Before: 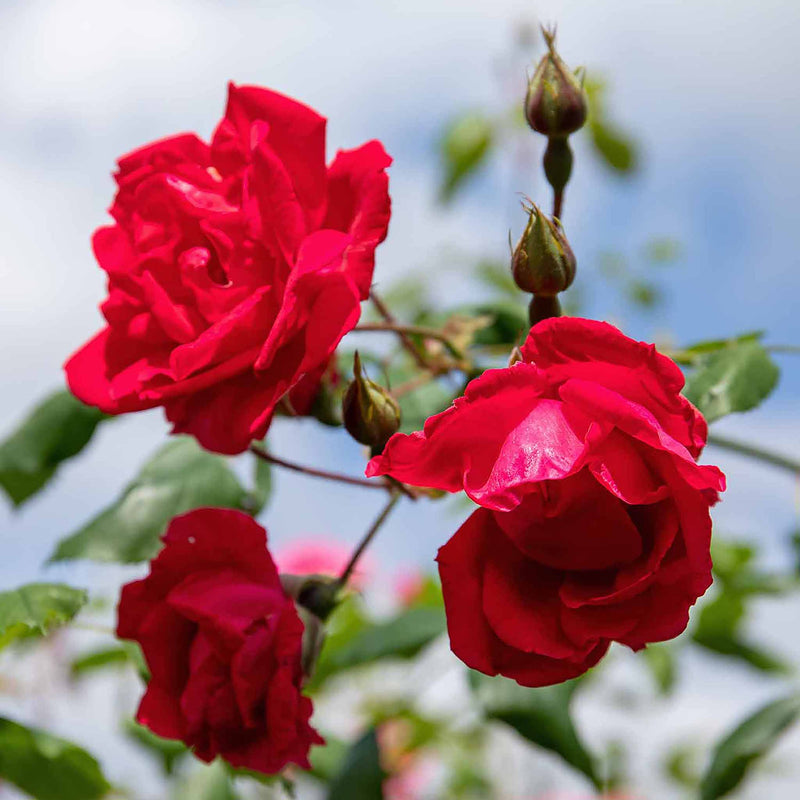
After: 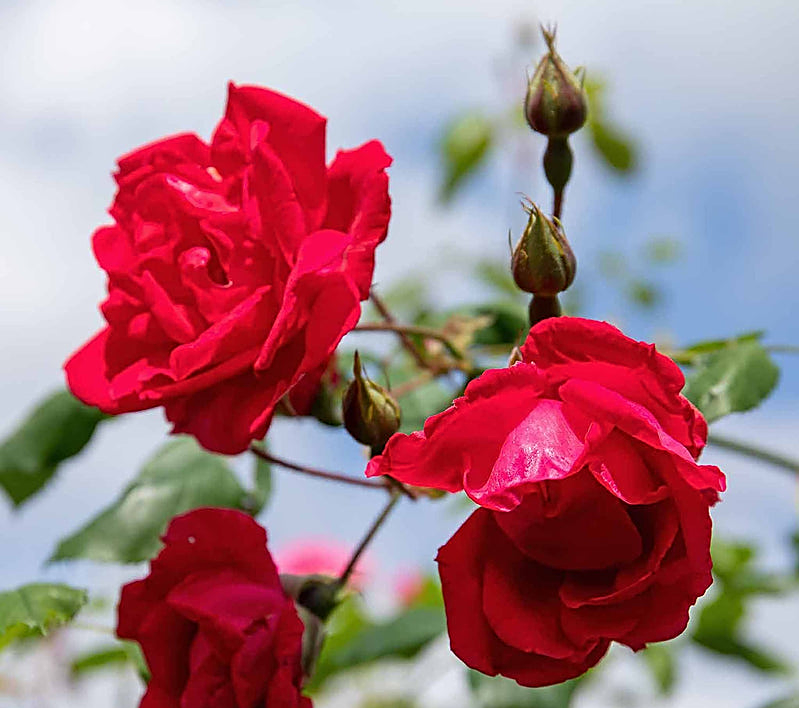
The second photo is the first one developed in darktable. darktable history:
white balance: emerald 1
sharpen: on, module defaults
crop and rotate: top 0%, bottom 11.49%
